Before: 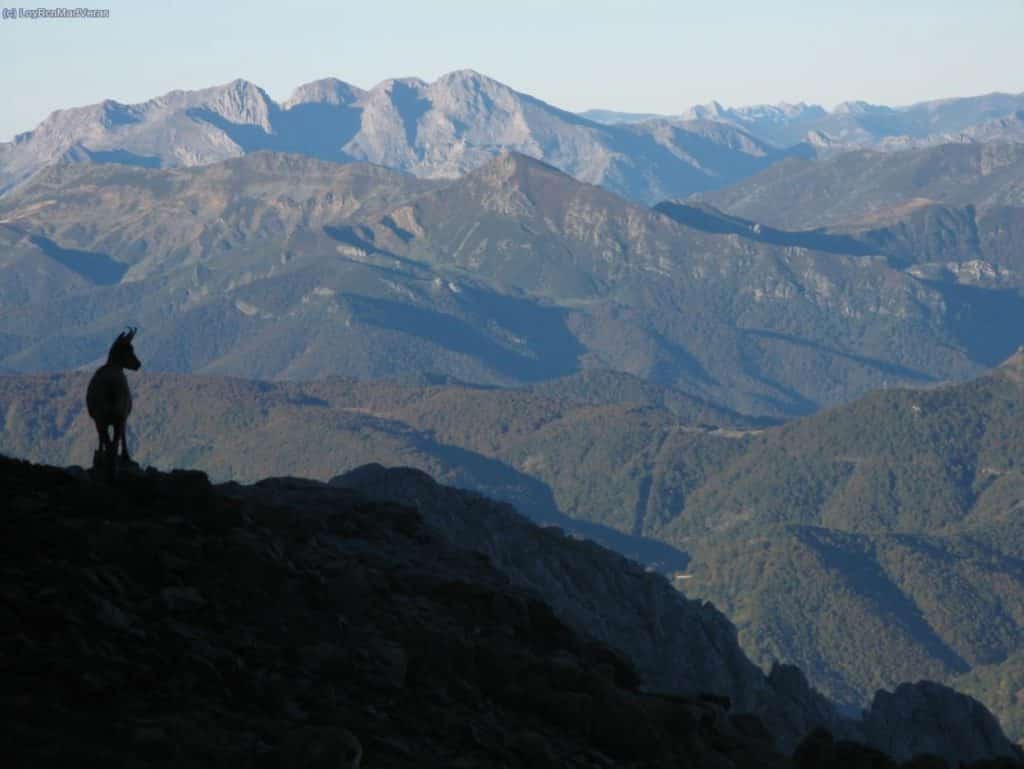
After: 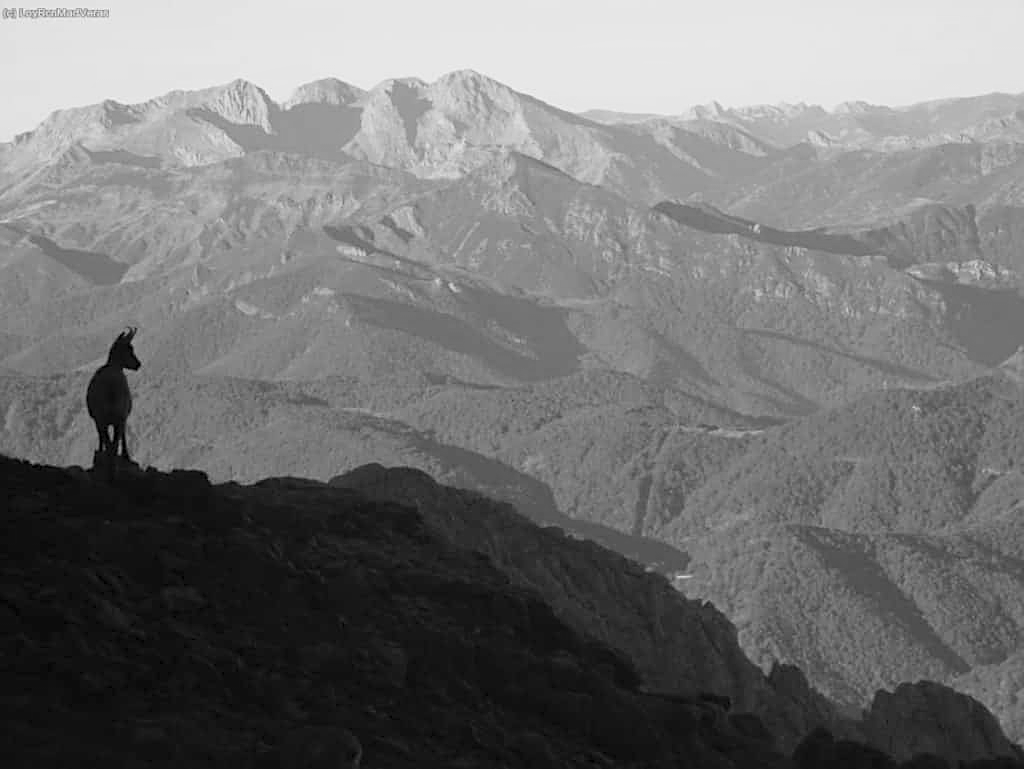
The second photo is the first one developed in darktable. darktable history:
contrast brightness saturation: contrast 0.14, brightness 0.21
monochrome: a 32, b 64, size 2.3
exposure: compensate highlight preservation false
sharpen: on, module defaults
